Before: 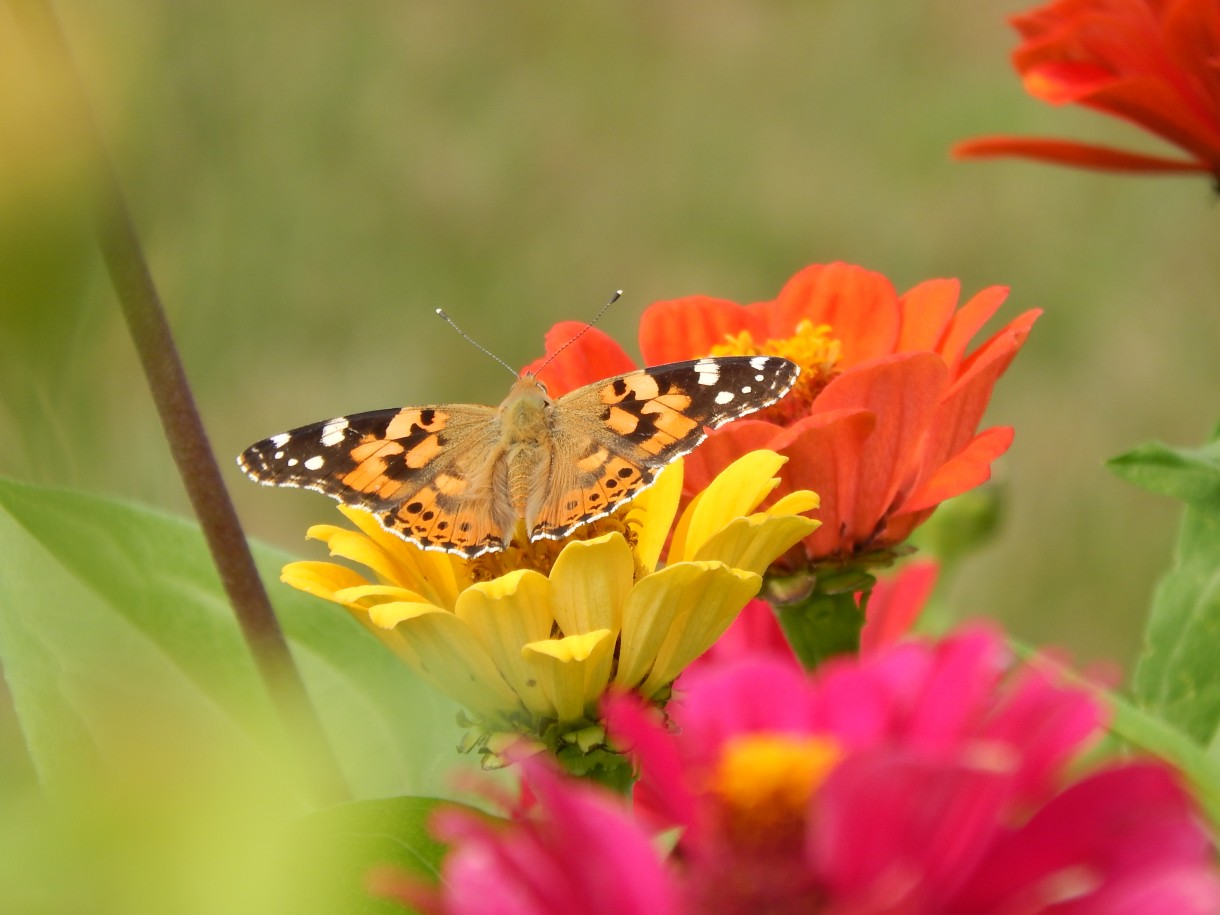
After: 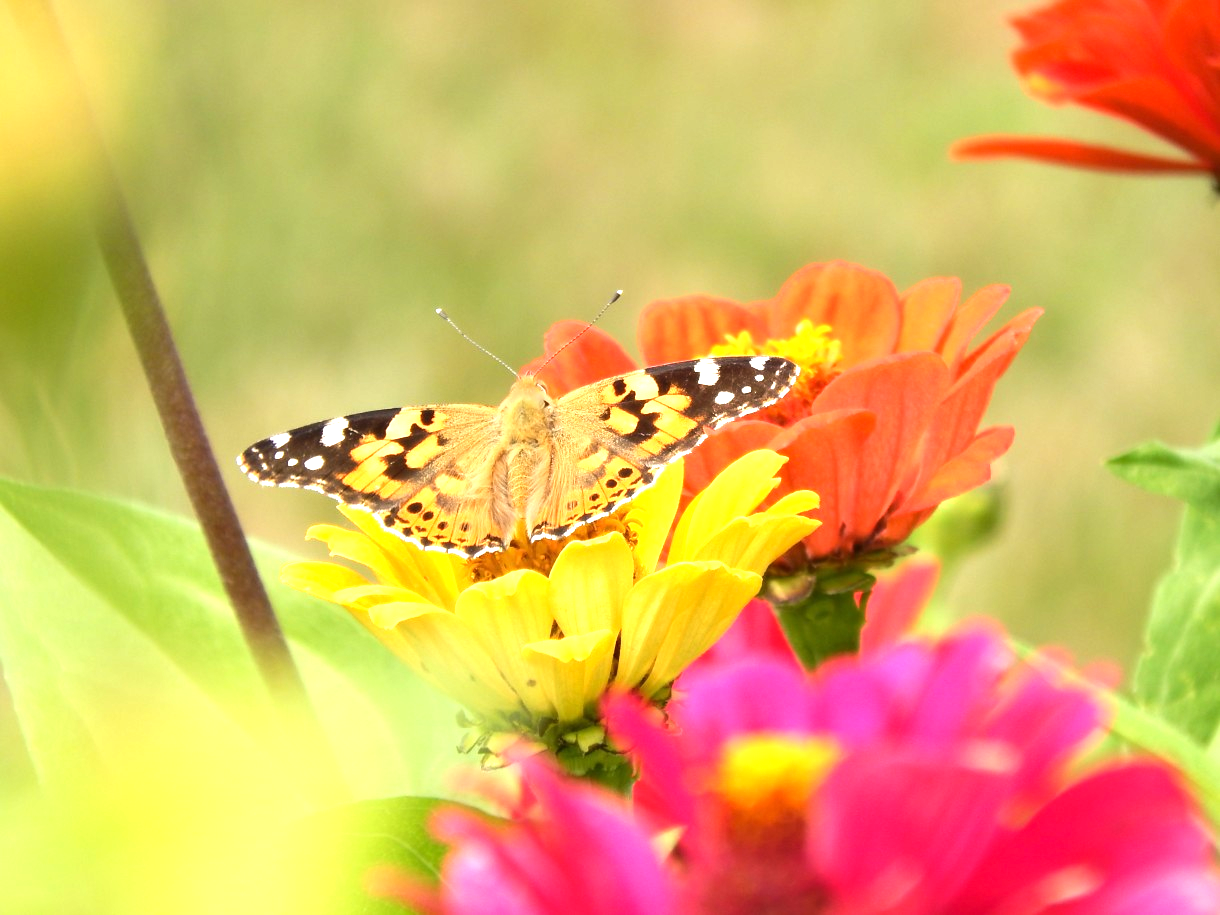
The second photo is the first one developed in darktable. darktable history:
tone equalizer: -8 EV -0.788 EV, -7 EV -0.732 EV, -6 EV -0.609 EV, -5 EV -0.379 EV, -3 EV 0.402 EV, -2 EV 0.6 EV, -1 EV 0.695 EV, +0 EV 0.768 EV, edges refinement/feathering 500, mask exposure compensation -1.57 EV, preserve details guided filter
levels: mode automatic, levels [0.026, 0.507, 0.987]
exposure: exposure 0.608 EV, compensate highlight preservation false
